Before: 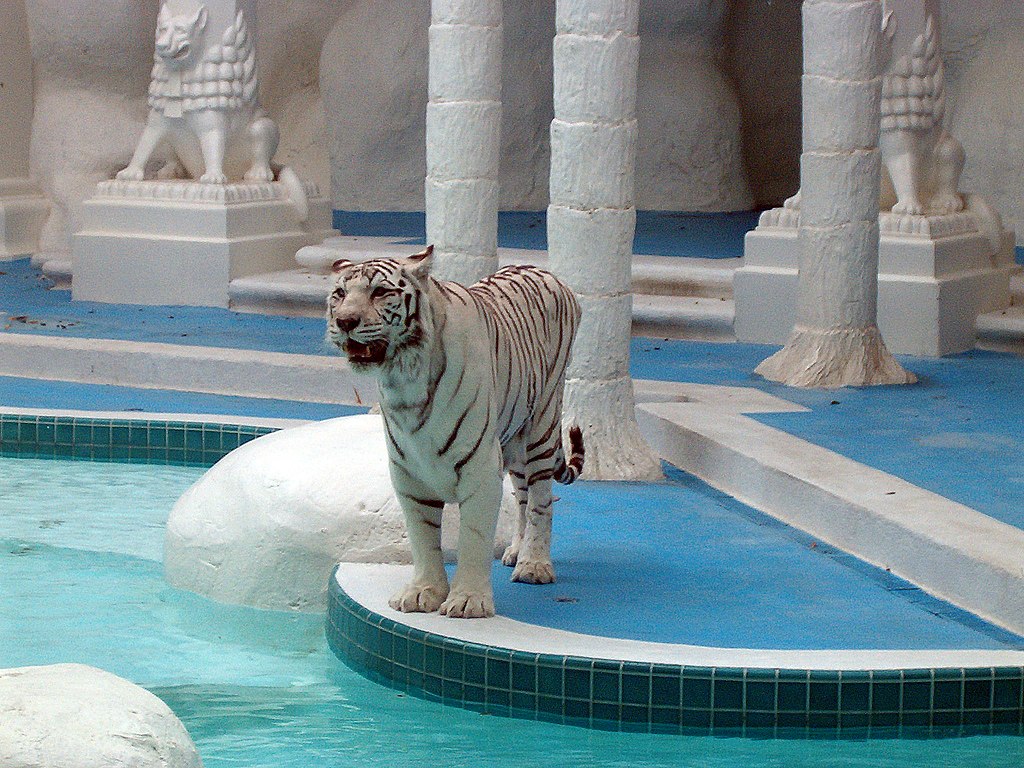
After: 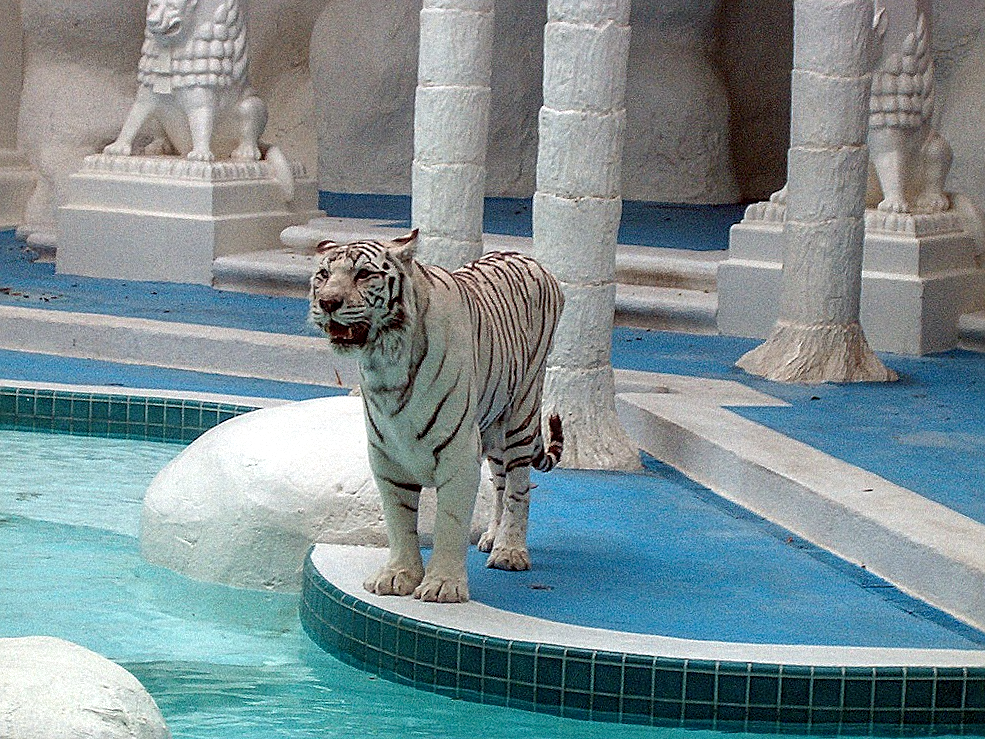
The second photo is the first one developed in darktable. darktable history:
crop and rotate: angle -1.69°
grain: mid-tones bias 0%
local contrast: on, module defaults
sharpen: on, module defaults
